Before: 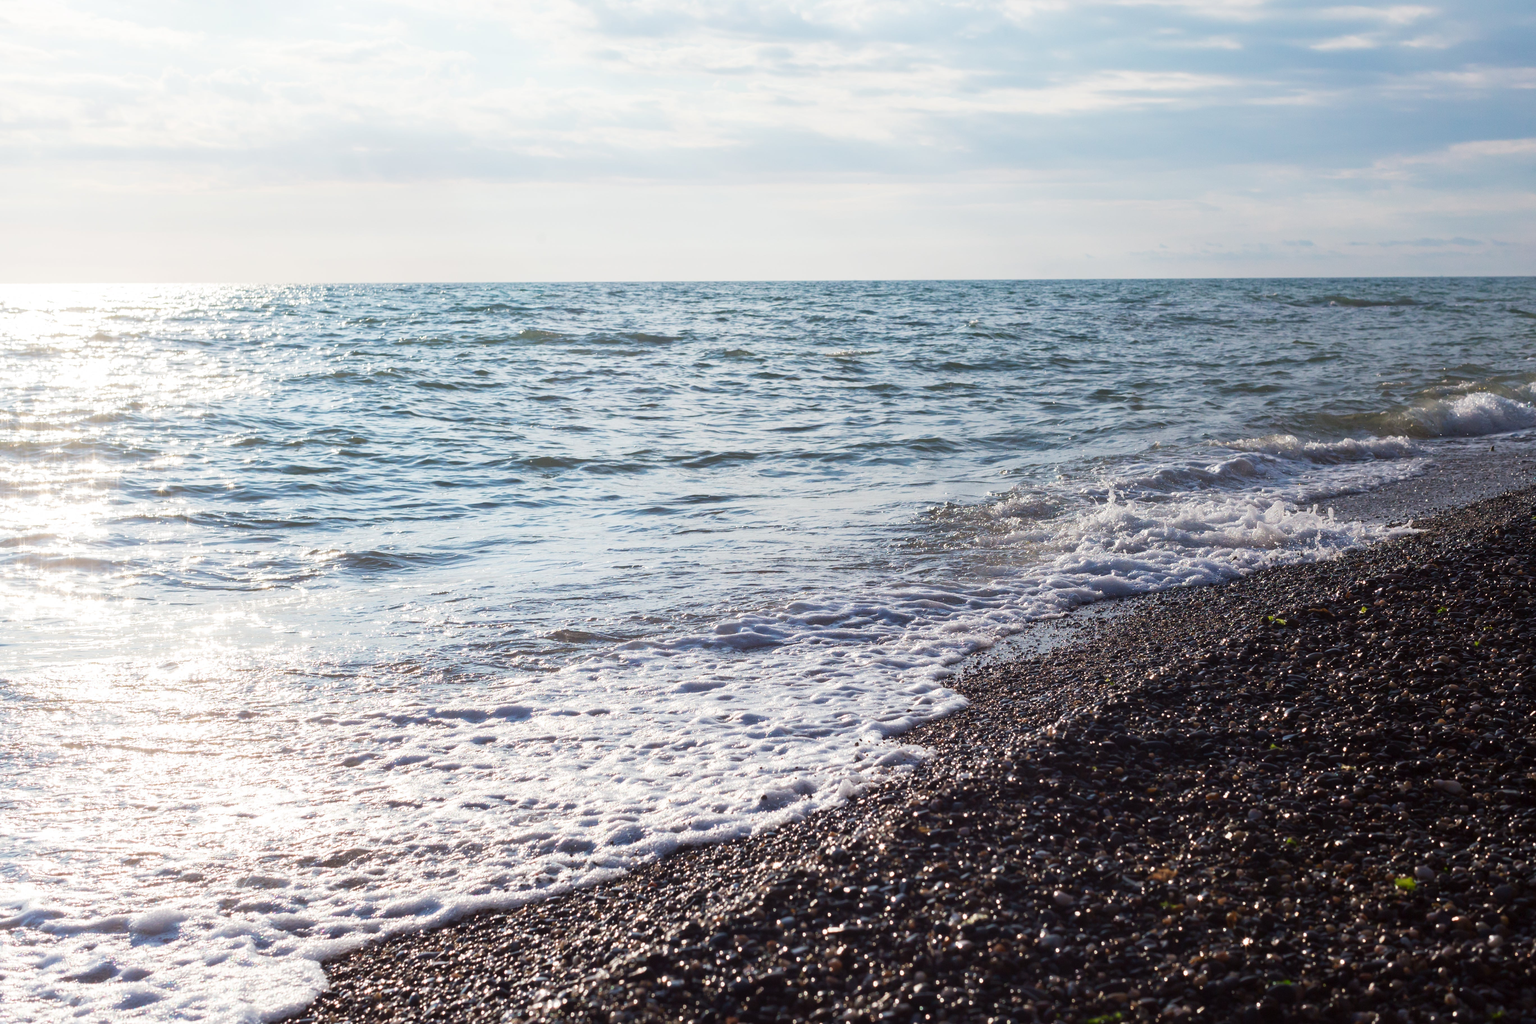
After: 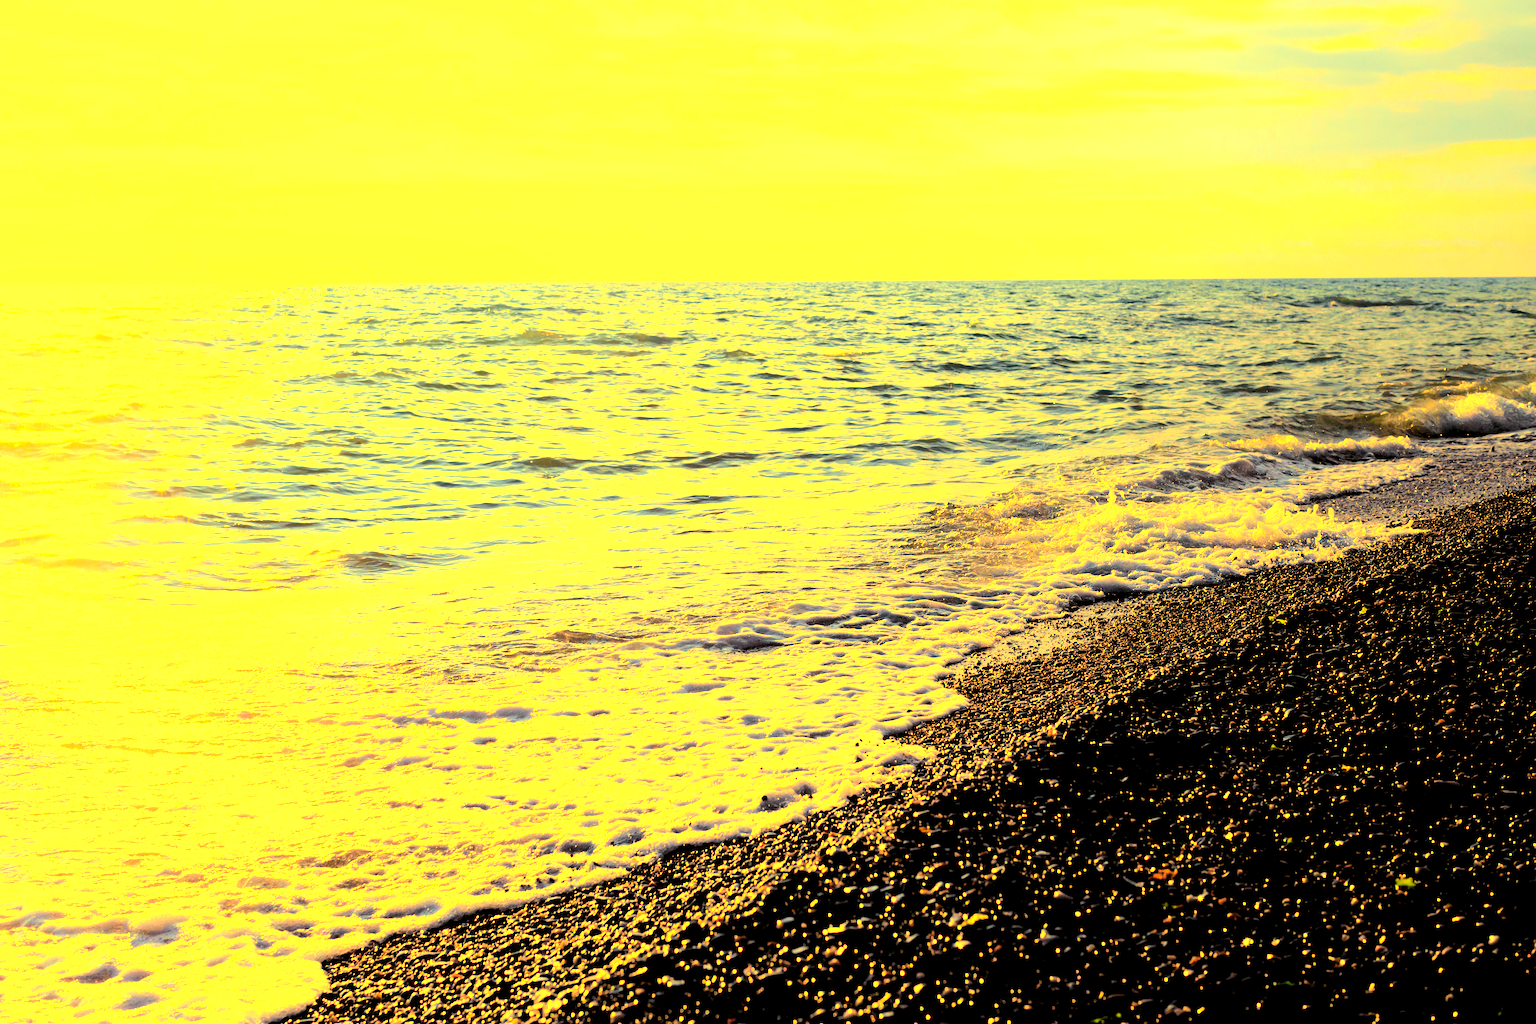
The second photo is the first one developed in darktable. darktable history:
rotate and perspective: crop left 0, crop top 0
tone equalizer: -8 EV -0.417 EV, -7 EV -0.389 EV, -6 EV -0.333 EV, -5 EV -0.222 EV, -3 EV 0.222 EV, -2 EV 0.333 EV, -1 EV 0.389 EV, +0 EV 0.417 EV, edges refinement/feathering 500, mask exposure compensation -1.57 EV, preserve details no
tone curve: curves: ch0 [(0, 0) (0.131, 0.135) (0.288, 0.372) (0.451, 0.608) (0.612, 0.739) (0.736, 0.832) (1, 1)]; ch1 [(0, 0) (0.392, 0.398) (0.487, 0.471) (0.496, 0.493) (0.519, 0.531) (0.557, 0.591) (0.581, 0.639) (0.622, 0.711) (1, 1)]; ch2 [(0, 0) (0.388, 0.344) (0.438, 0.425) (0.476, 0.482) (0.502, 0.508) (0.524, 0.531) (0.538, 0.58) (0.58, 0.621) (0.613, 0.679) (0.655, 0.738) (1, 1)], color space Lab, independent channels, preserve colors none
exposure: exposure 0.2 EV, compensate highlight preservation false
color zones: curves: ch0 [(0.224, 0.526) (0.75, 0.5)]; ch1 [(0.055, 0.526) (0.224, 0.761) (0.377, 0.526) (0.75, 0.5)]
color balance rgb: shadows lift › chroma 2%, shadows lift › hue 263°, highlights gain › chroma 8%, highlights gain › hue 84°, linear chroma grading › global chroma -15%, saturation formula JzAzBz (2021)
white balance: red 1.123, blue 0.83
rgb levels: levels [[0.034, 0.472, 0.904], [0, 0.5, 1], [0, 0.5, 1]]
